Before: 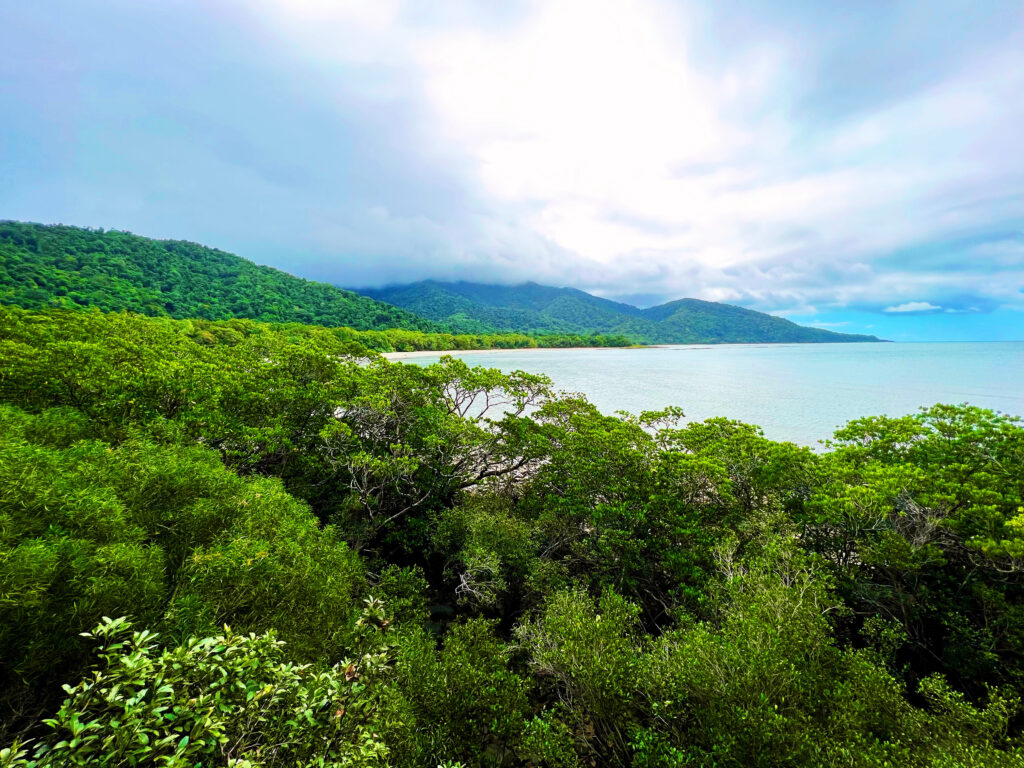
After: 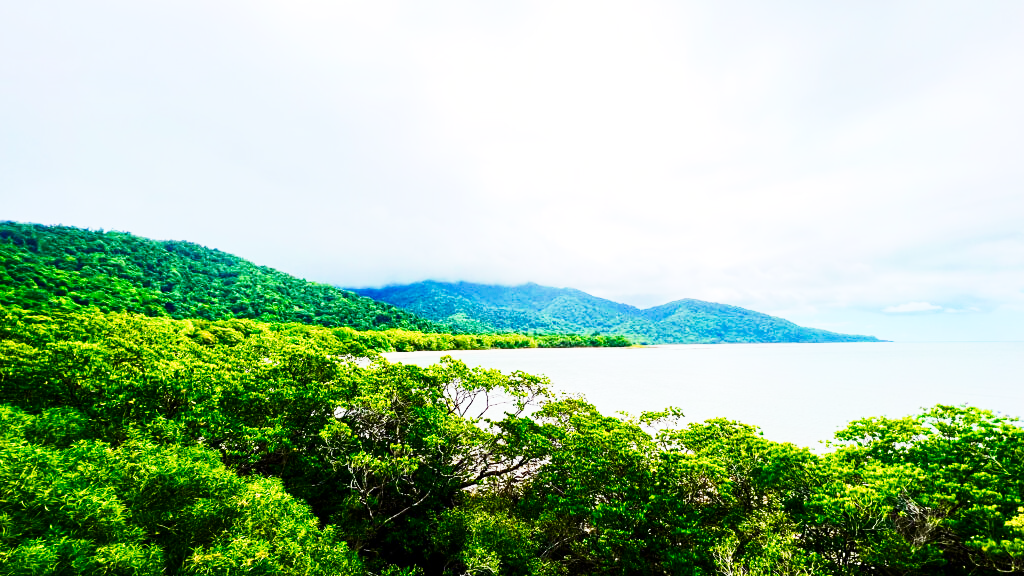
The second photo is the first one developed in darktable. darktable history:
crop: bottom 24.988%
contrast brightness saturation: contrast 0.2, brightness -0.11, saturation 0.1
tone curve: curves: ch0 [(0, 0) (0.003, 0.003) (0.011, 0.012) (0.025, 0.027) (0.044, 0.048) (0.069, 0.074) (0.1, 0.117) (0.136, 0.177) (0.177, 0.246) (0.224, 0.324) (0.277, 0.422) (0.335, 0.531) (0.399, 0.633) (0.468, 0.733) (0.543, 0.824) (0.623, 0.895) (0.709, 0.938) (0.801, 0.961) (0.898, 0.98) (1, 1)], preserve colors none
